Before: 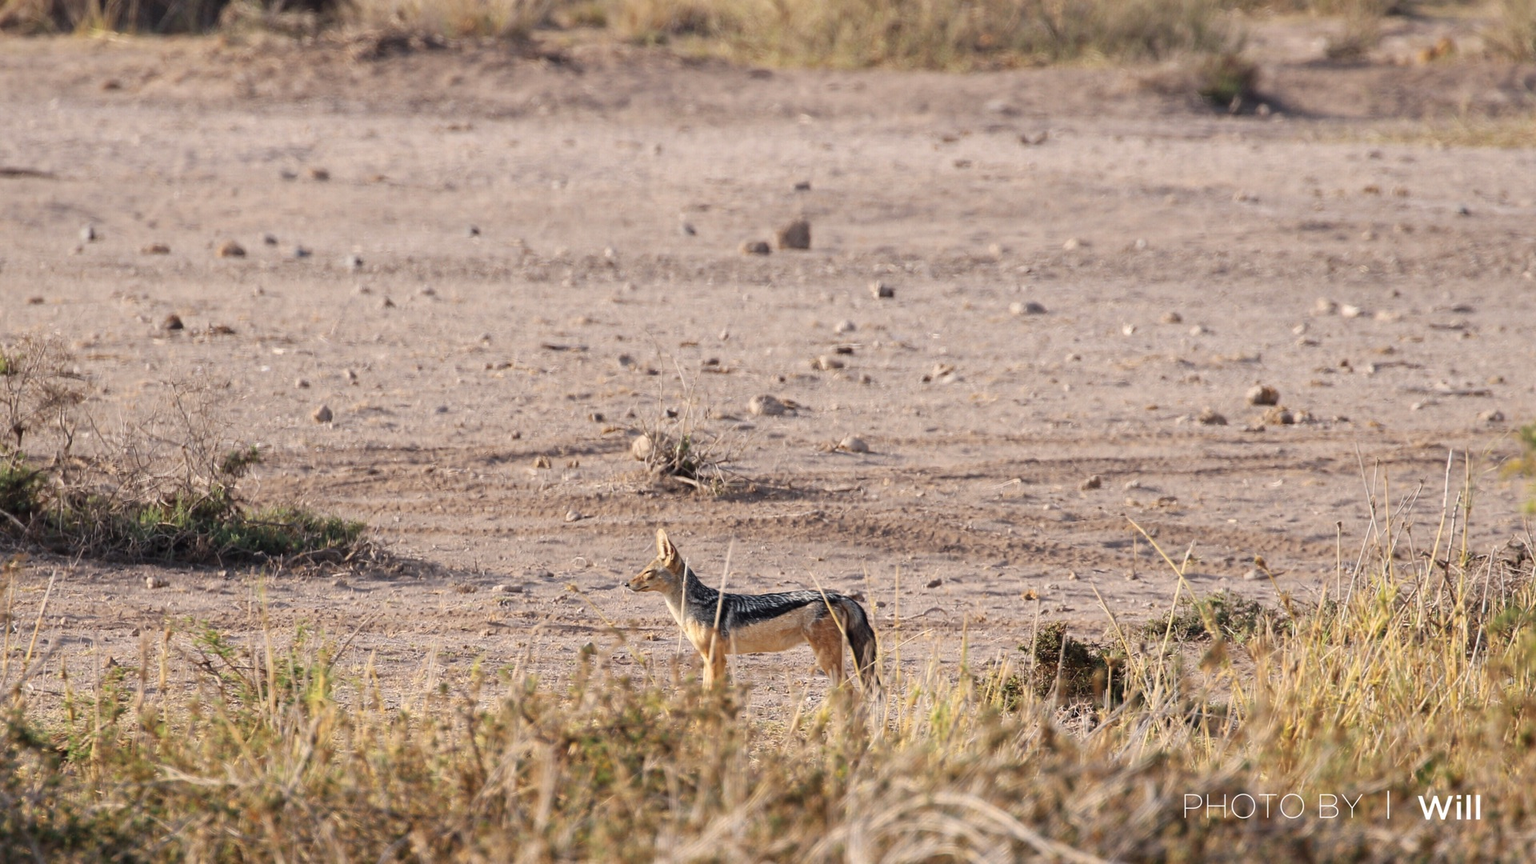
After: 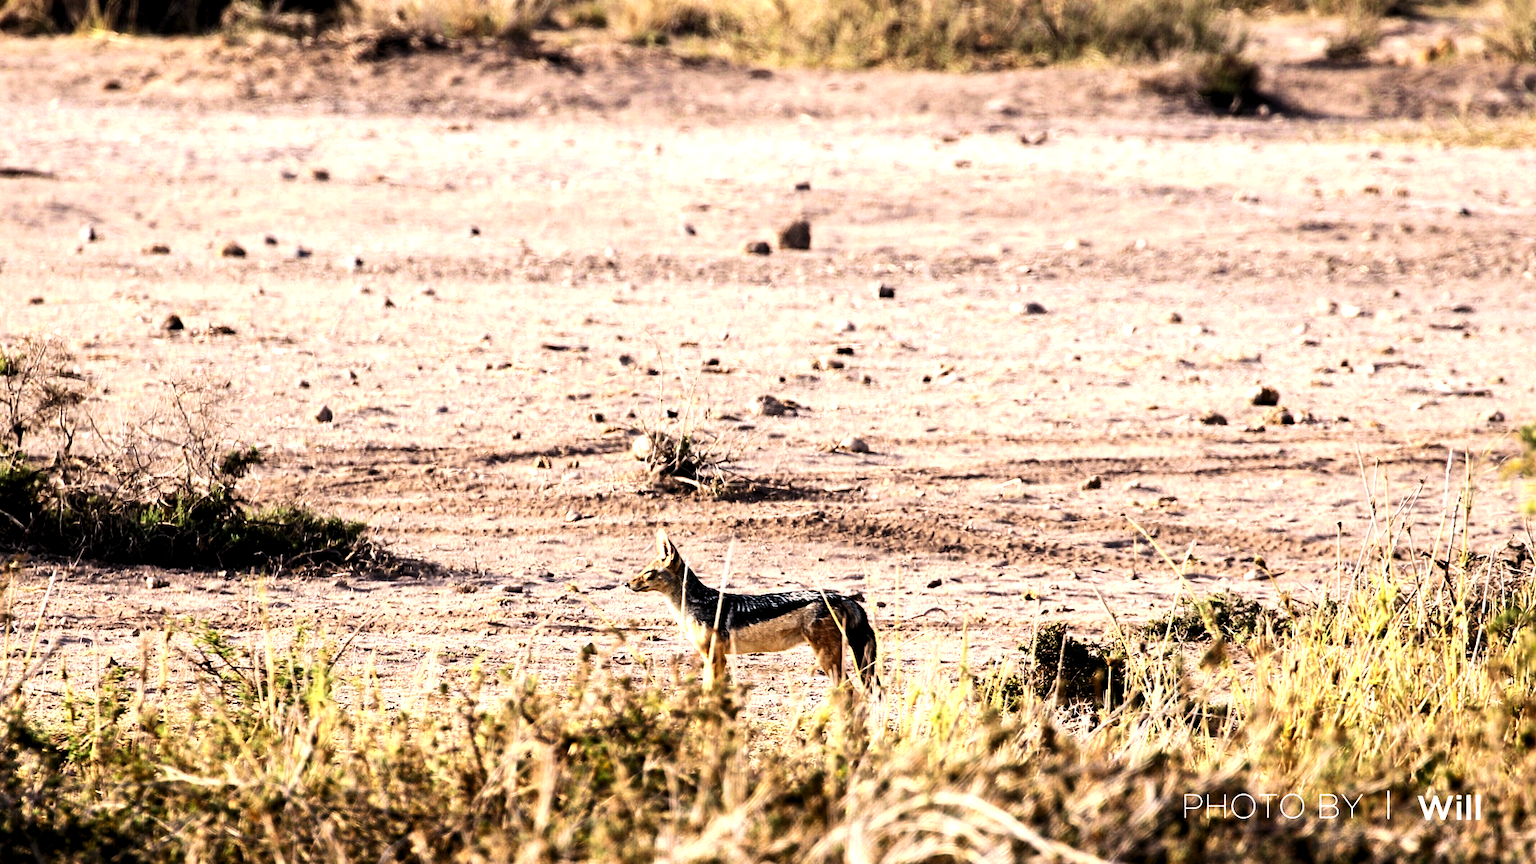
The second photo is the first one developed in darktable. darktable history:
tone equalizer: -8 EV -0.75 EV, -7 EV -0.7 EV, -6 EV -0.6 EV, -5 EV -0.4 EV, -3 EV 0.4 EV, -2 EV 0.6 EV, -1 EV 0.7 EV, +0 EV 0.75 EV, edges refinement/feathering 500, mask exposure compensation -1.57 EV, preserve details no
levels: levels [0.055, 0.477, 0.9]
contrast brightness saturation: contrast 0.22, brightness -0.19, saturation 0.24
velvia: on, module defaults
